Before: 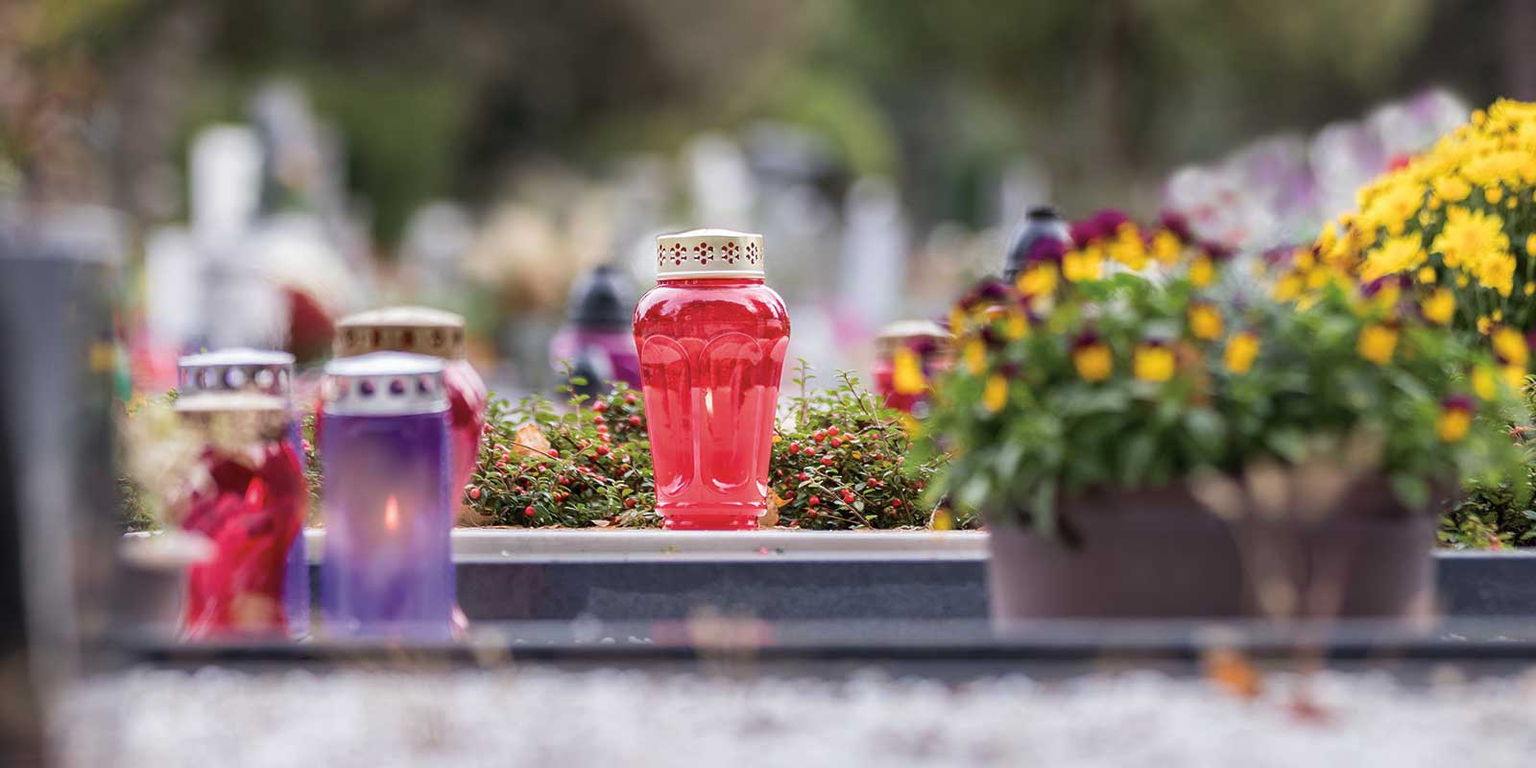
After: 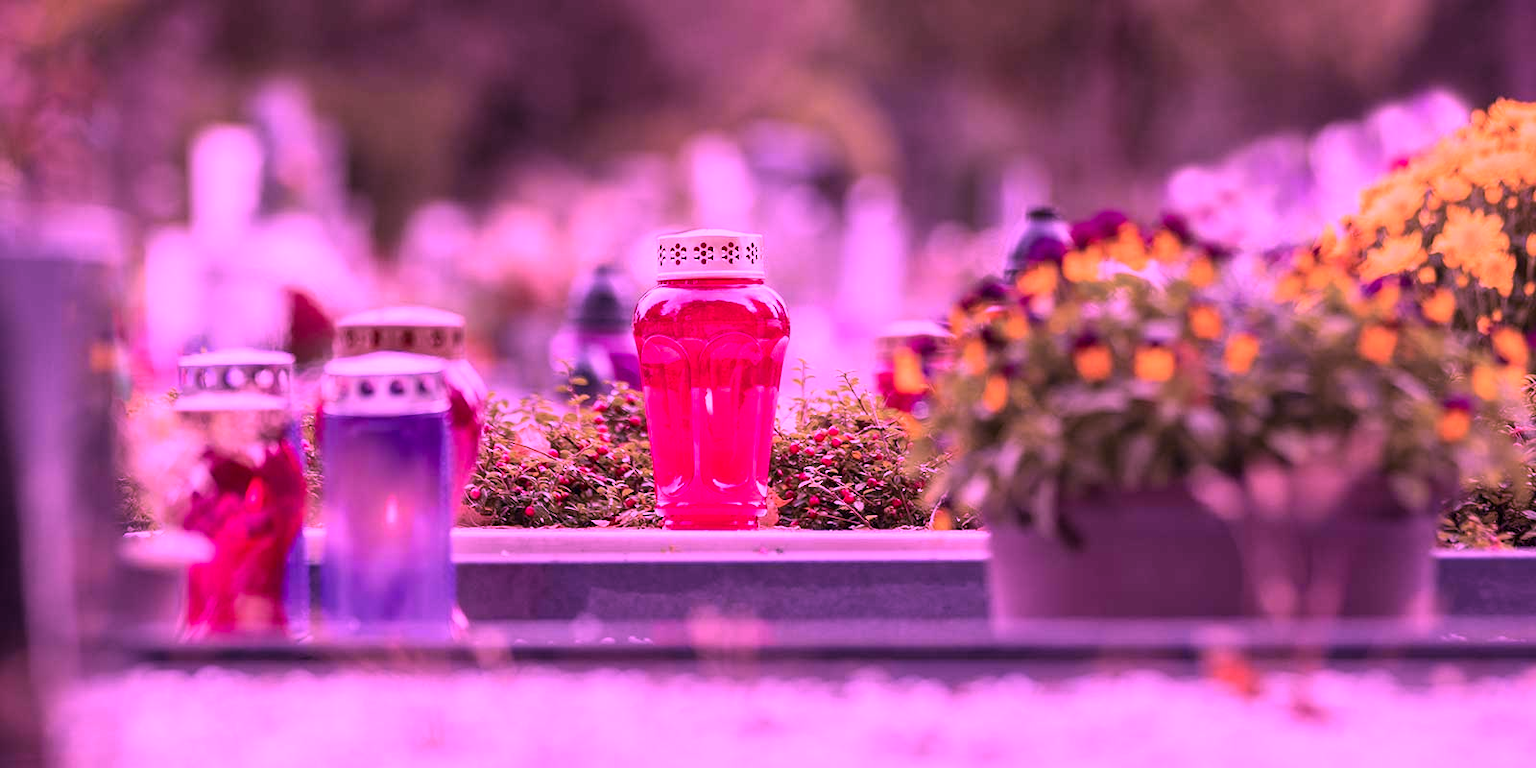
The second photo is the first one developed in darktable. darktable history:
color calibration: output R [1.063, -0.012, -0.003, 0], output G [0, 1.022, 0.021, 0], output B [-0.079, 0.047, 1, 0], illuminant custom, x 0.263, y 0.521, temperature 7018.14 K
